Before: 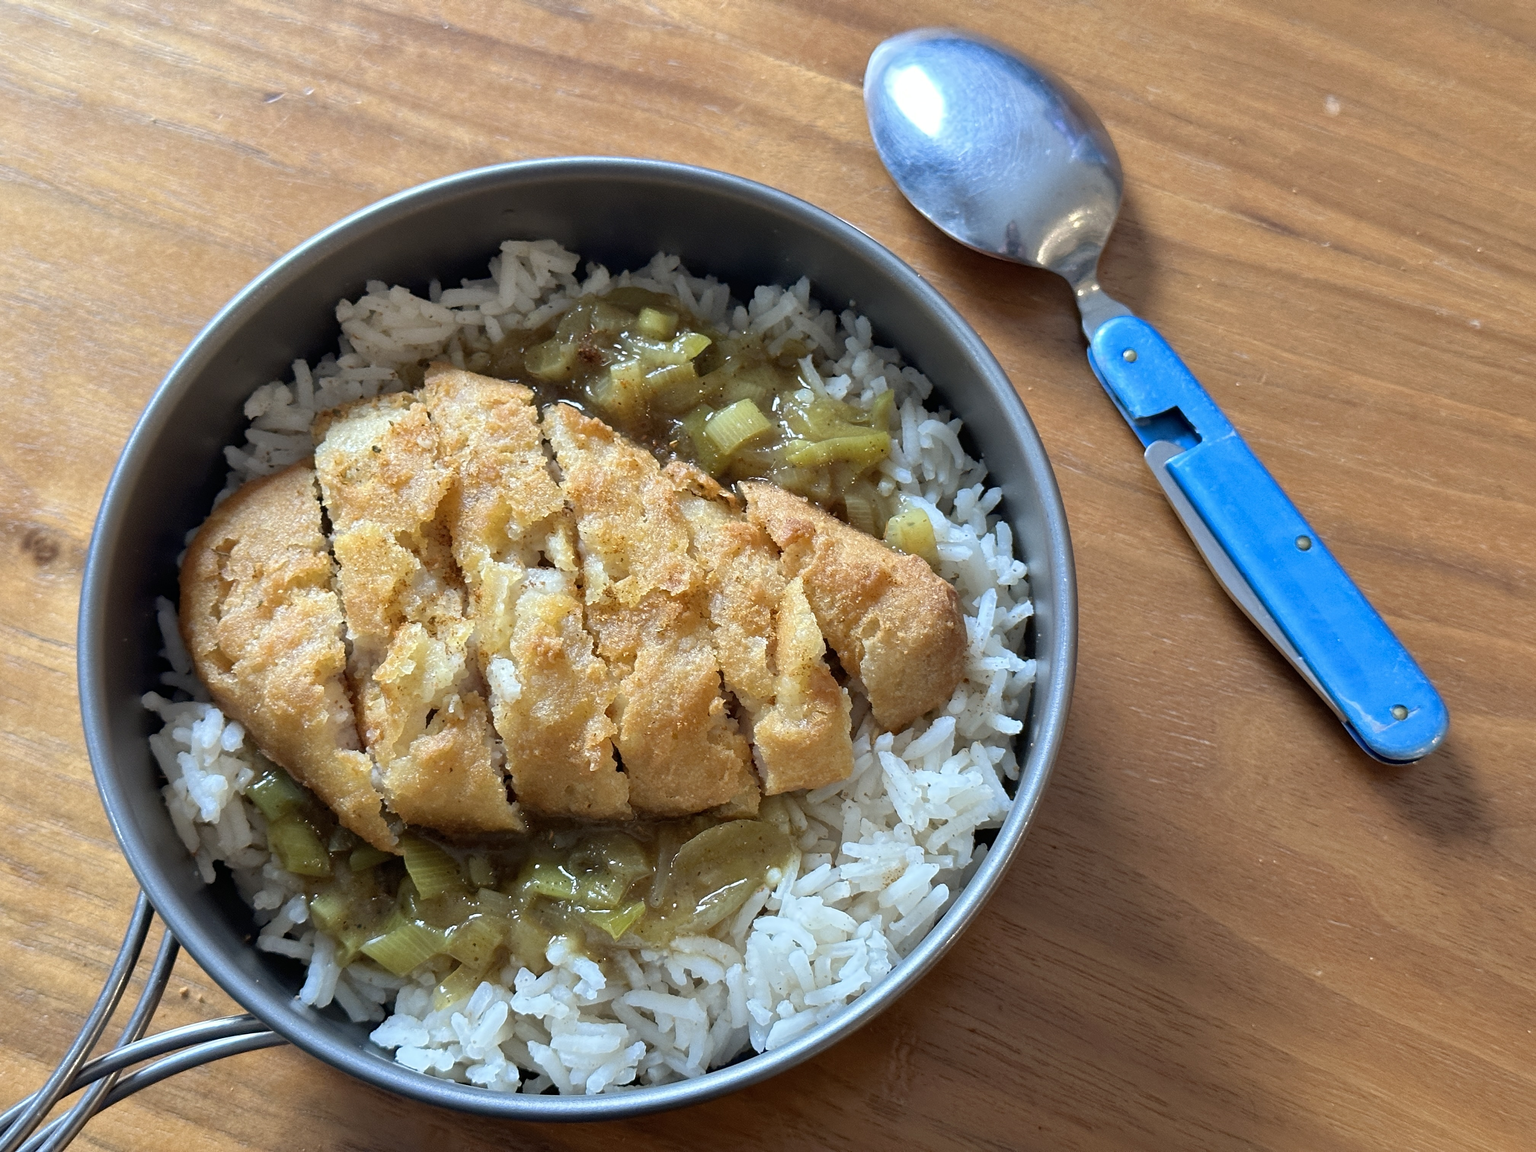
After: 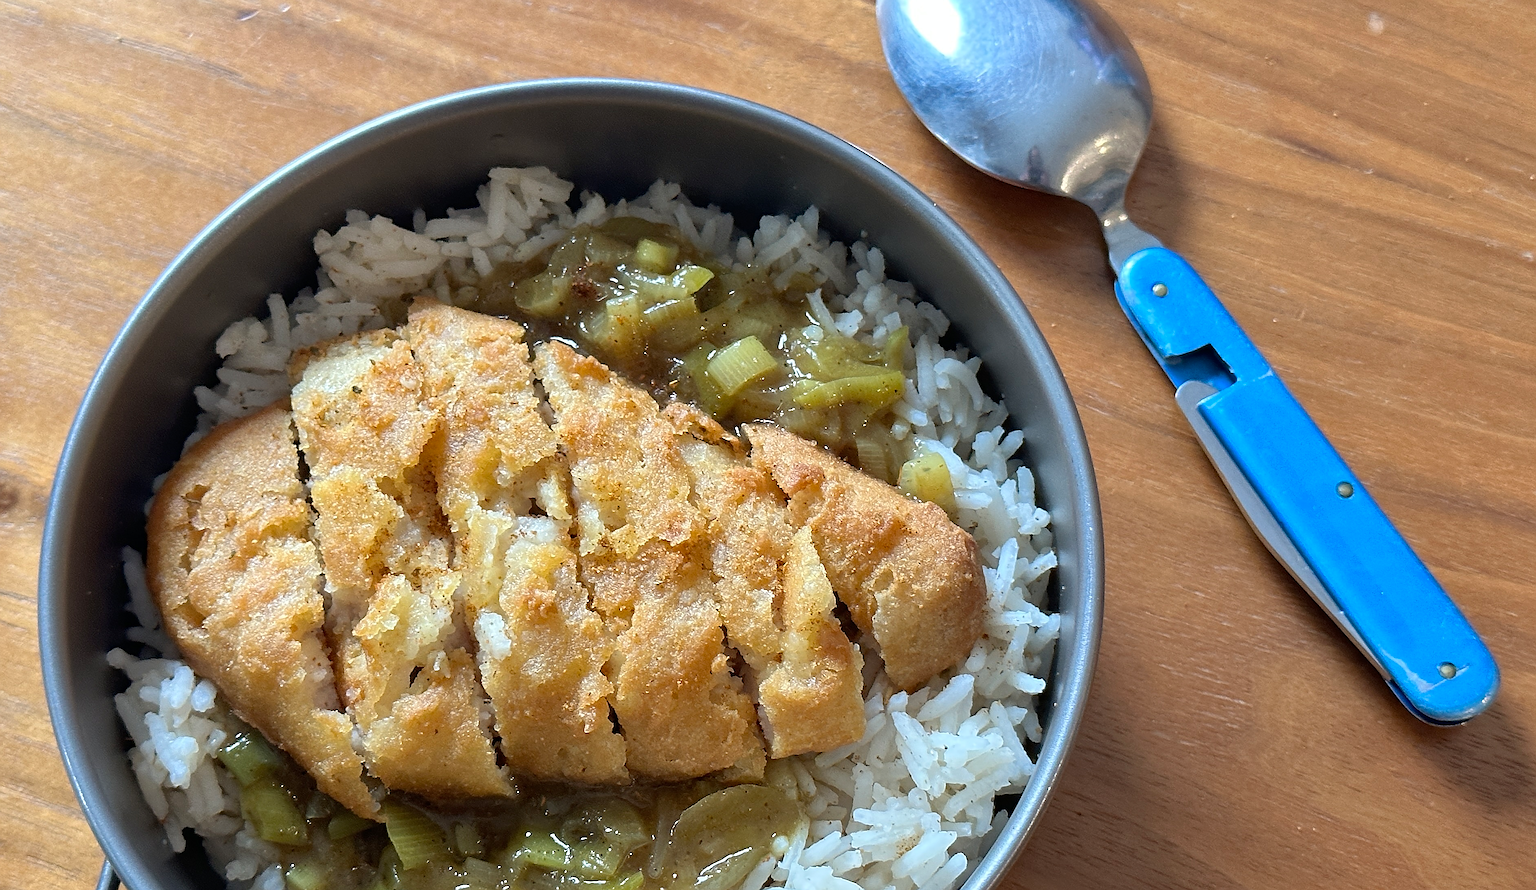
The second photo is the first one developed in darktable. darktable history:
crop: left 2.737%, top 7.287%, right 3.421%, bottom 20.179%
sharpen: radius 1.4, amount 1.25, threshold 0.7
